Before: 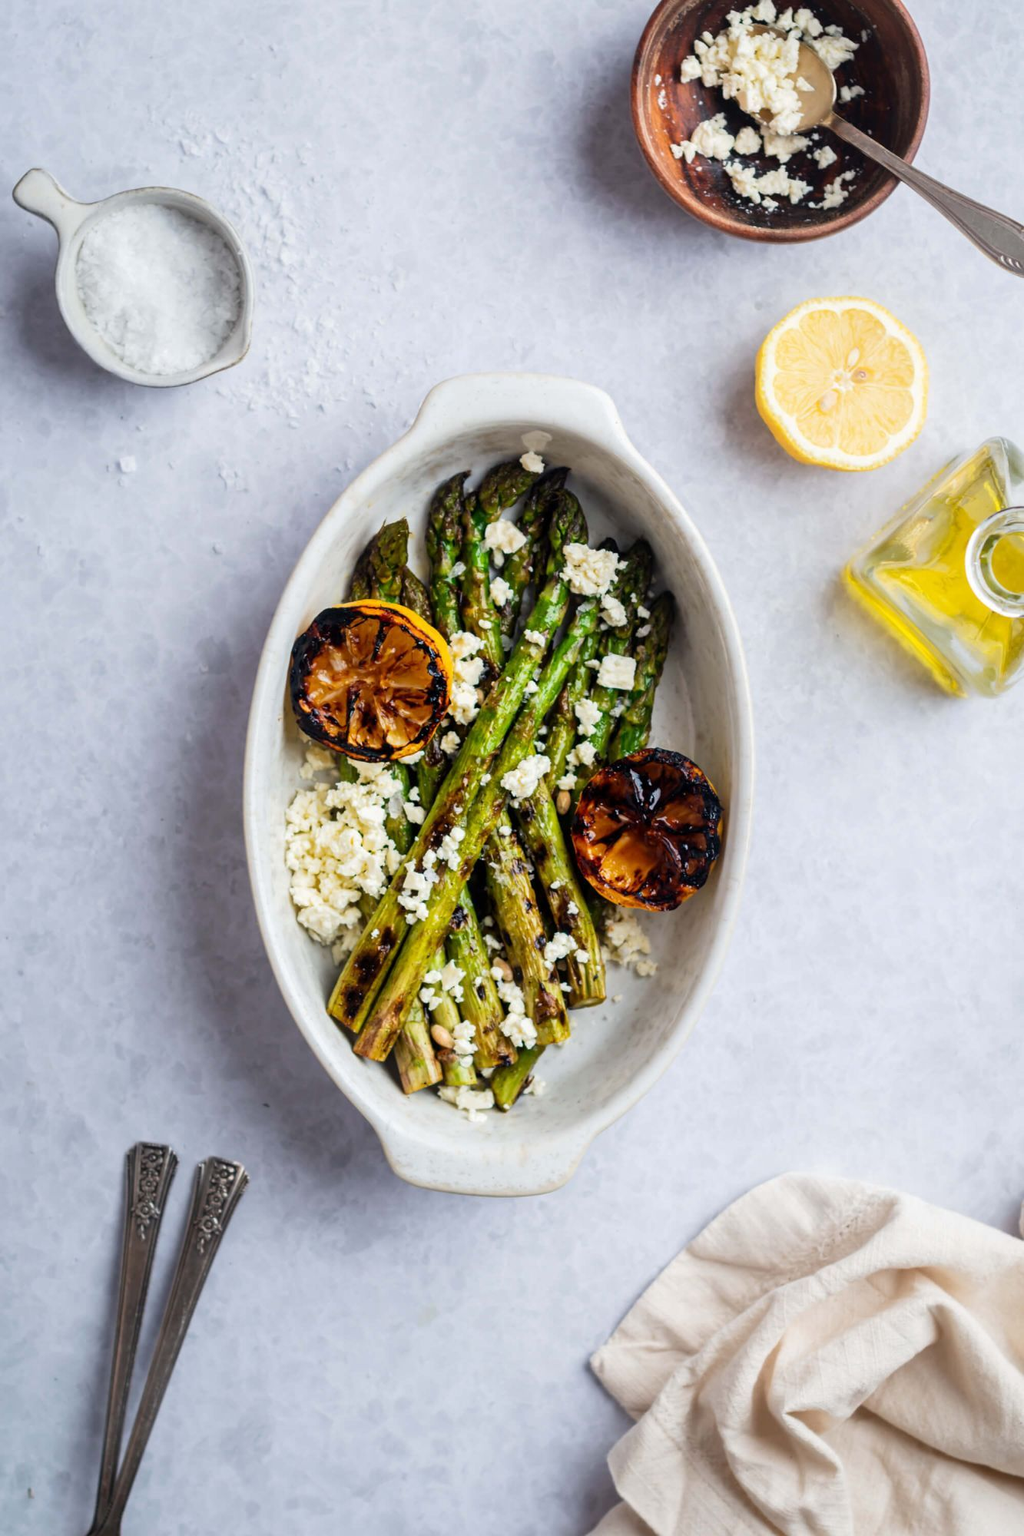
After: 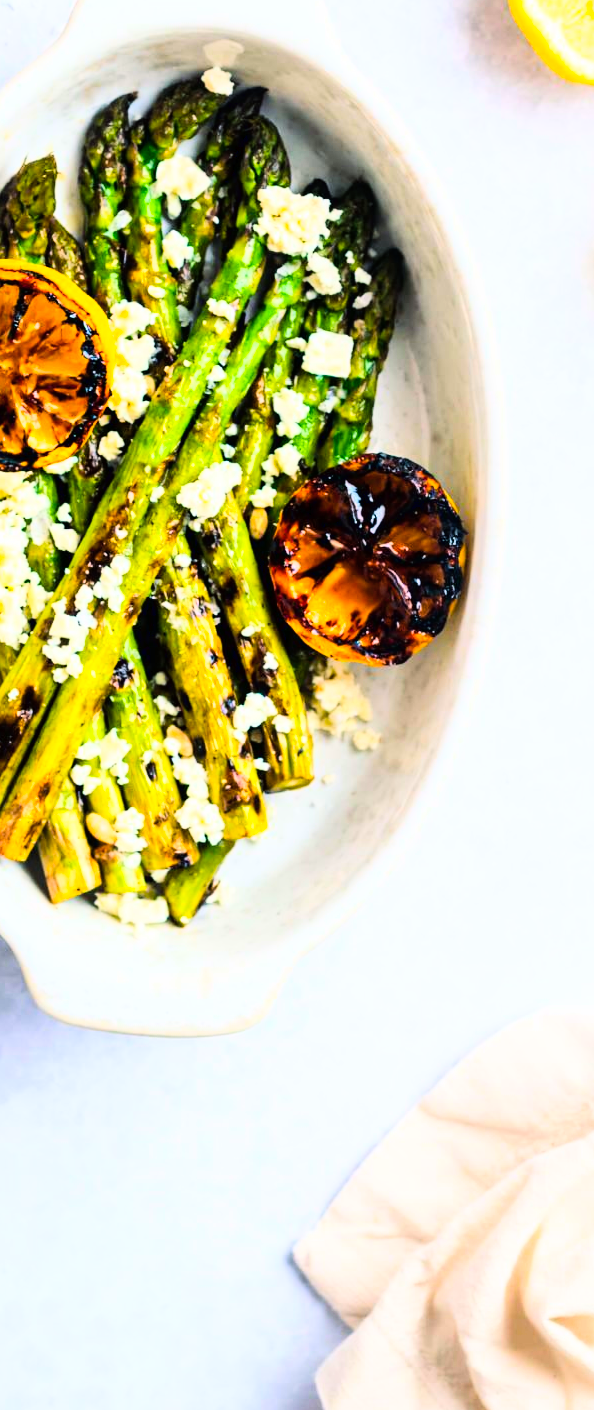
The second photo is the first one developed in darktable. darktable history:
crop: left 35.641%, top 26.087%, right 19.773%, bottom 3.403%
shadows and highlights: shadows 25.74, highlights -25.55
color balance rgb: shadows lift › chroma 2.863%, shadows lift › hue 191.23°, perceptual saturation grading › global saturation 30.34%, perceptual brilliance grading › mid-tones 10.888%, perceptual brilliance grading › shadows 15.826%
base curve: curves: ch0 [(0, 0) (0.007, 0.004) (0.027, 0.03) (0.046, 0.07) (0.207, 0.54) (0.442, 0.872) (0.673, 0.972) (1, 1)]
